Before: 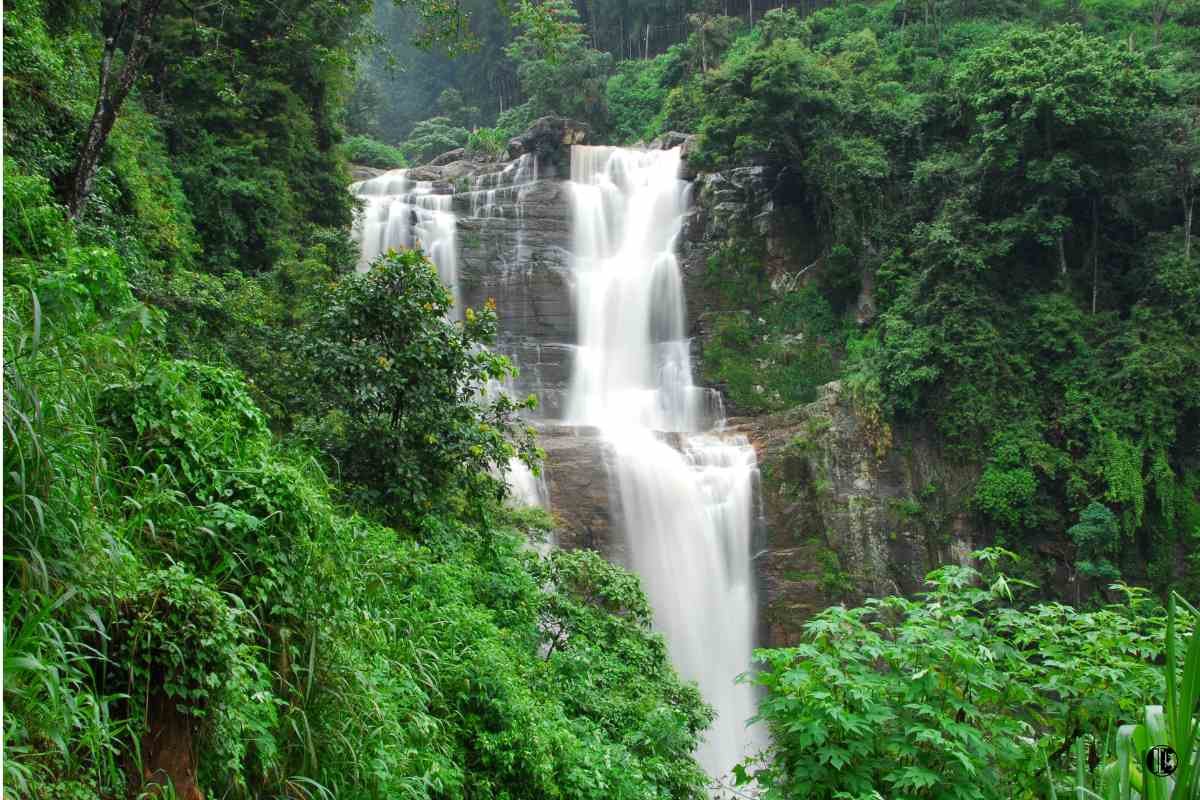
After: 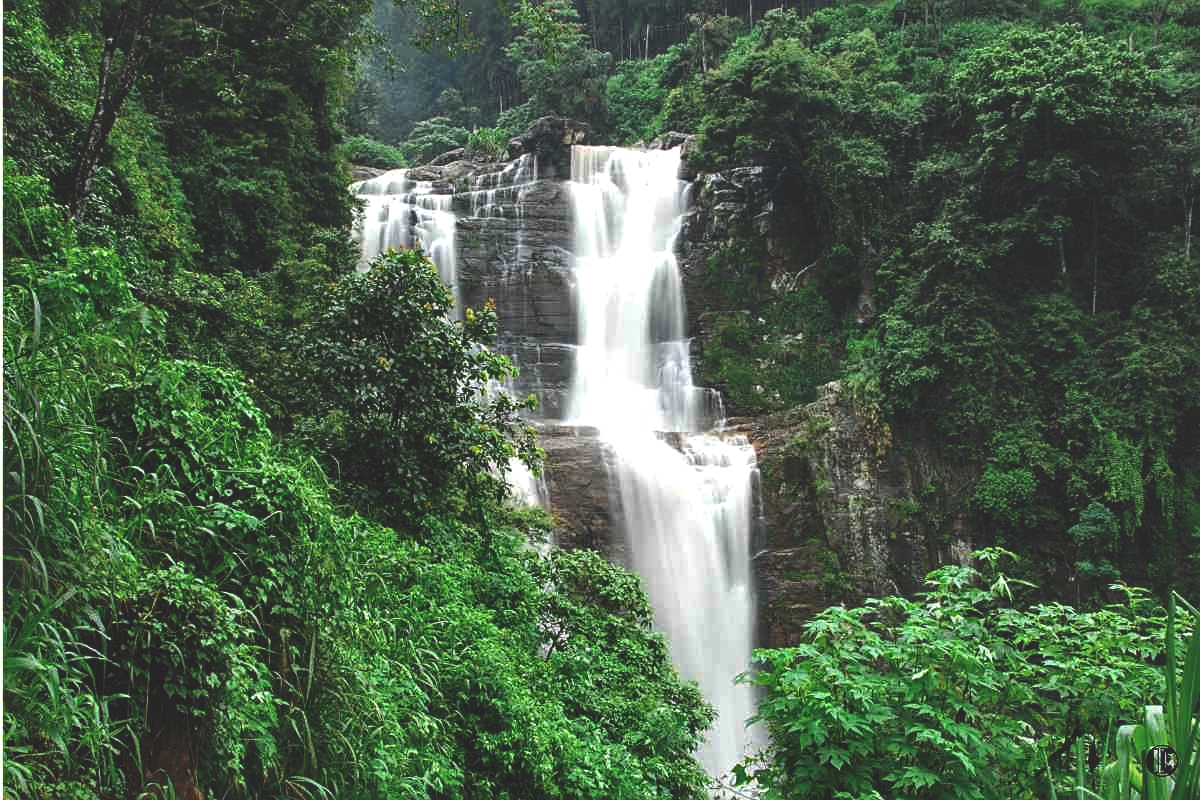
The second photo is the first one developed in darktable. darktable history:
sharpen: on, module defaults
rgb curve: curves: ch0 [(0, 0.186) (0.314, 0.284) (0.775, 0.708) (1, 1)], compensate middle gray true, preserve colors none
local contrast: detail 135%, midtone range 0.75
